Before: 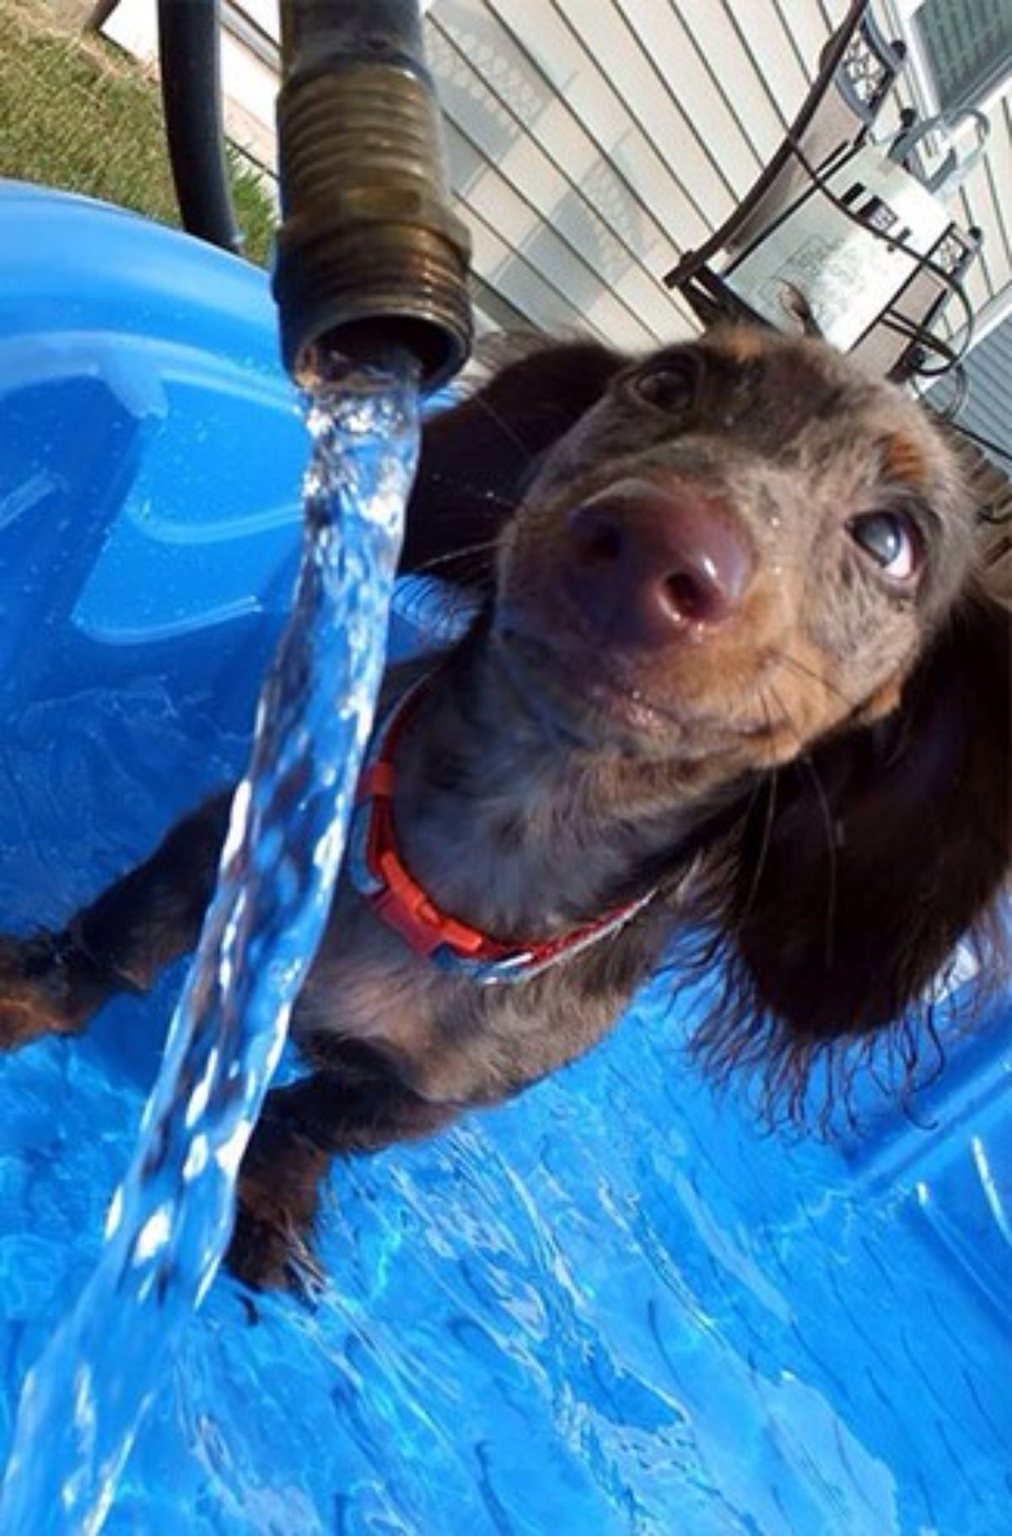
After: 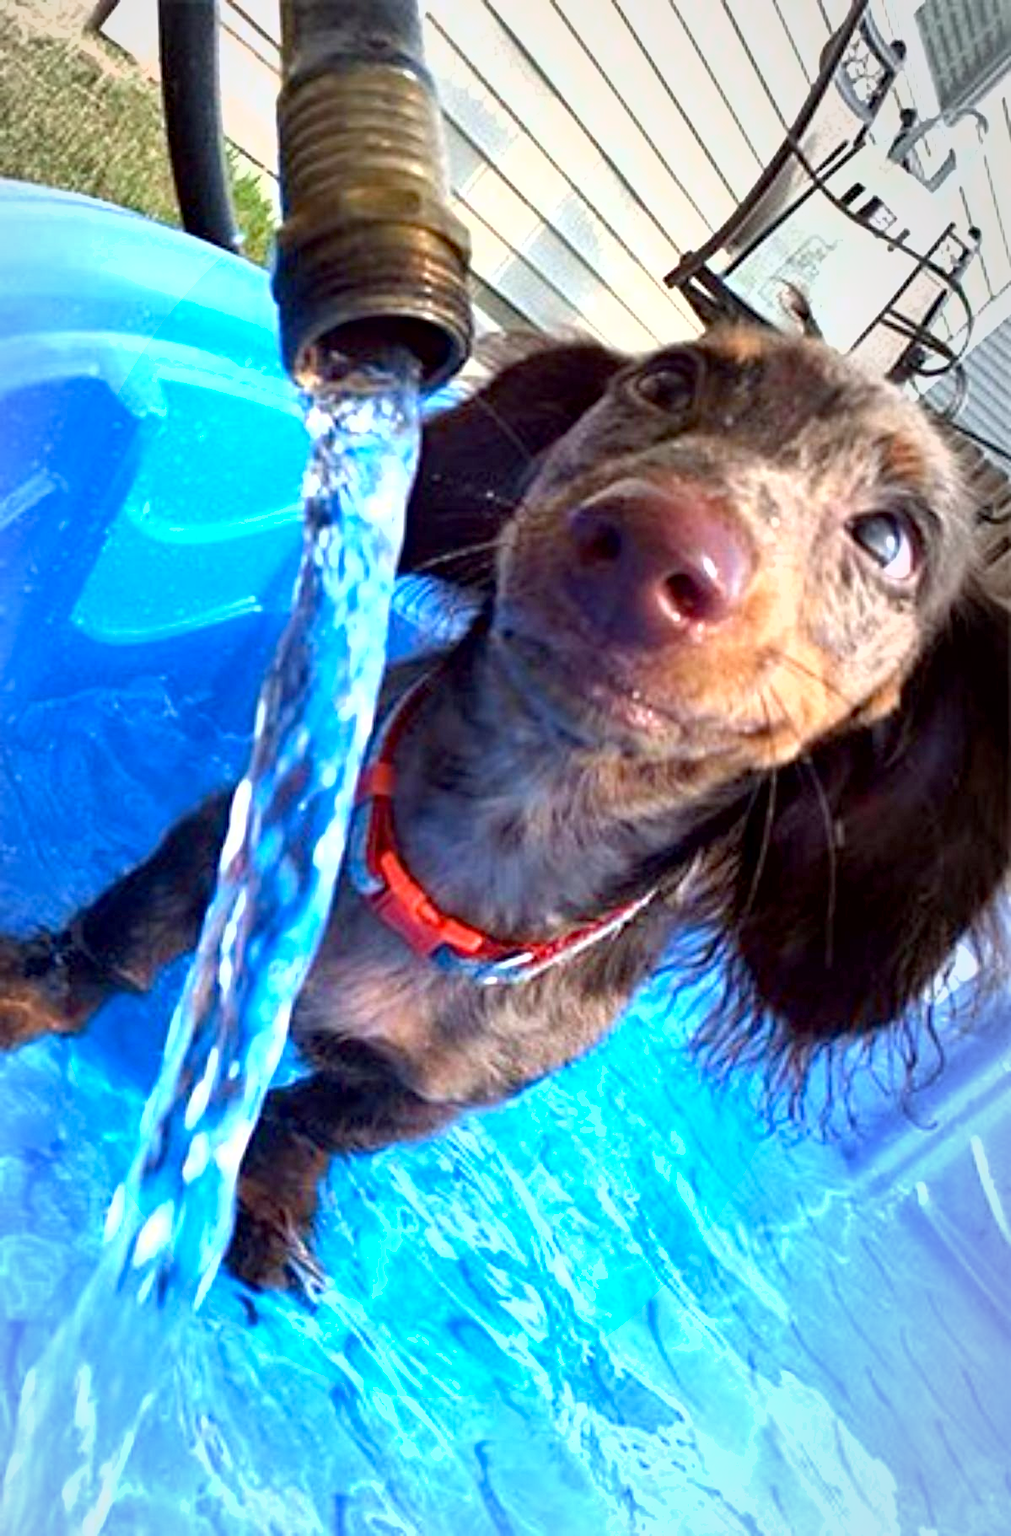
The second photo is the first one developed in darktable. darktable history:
shadows and highlights: shadows 37.22, highlights -26.76, soften with gaussian
haze removal: compatibility mode true, adaptive false
vignetting: brightness -0.282, center (-0.149, 0.019), automatic ratio true, unbound false
exposure: black level correction 0.001, exposure 1.322 EV, compensate highlight preservation false
